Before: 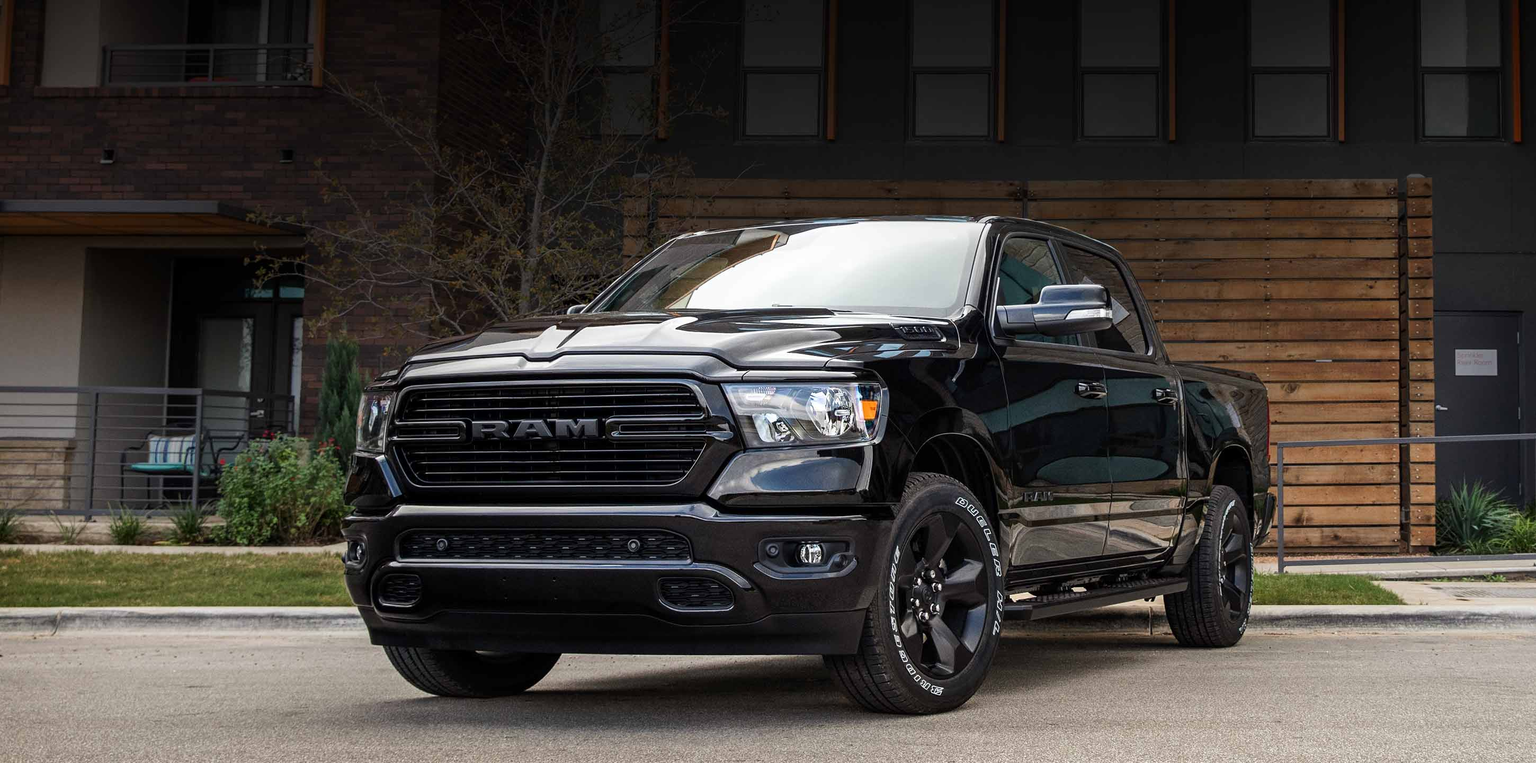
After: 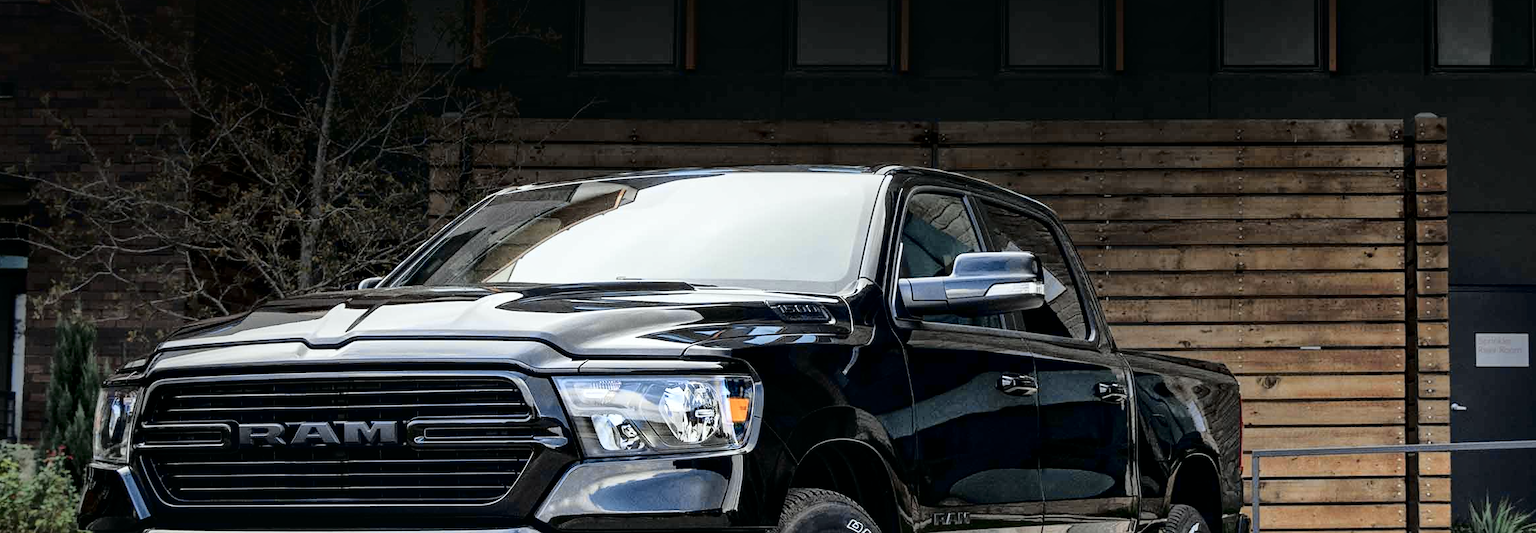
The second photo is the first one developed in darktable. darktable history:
crop: left 18.38%, top 11.092%, right 2.134%, bottom 33.217%
tone curve: curves: ch0 [(0.014, 0.013) (0.088, 0.043) (0.208, 0.176) (0.257, 0.267) (0.406, 0.483) (0.489, 0.556) (0.667, 0.73) (0.793, 0.851) (0.994, 0.974)]; ch1 [(0, 0) (0.161, 0.092) (0.35, 0.33) (0.392, 0.392) (0.457, 0.467) (0.505, 0.497) (0.537, 0.518) (0.553, 0.53) (0.58, 0.567) (0.739, 0.697) (1, 1)]; ch2 [(0, 0) (0.346, 0.362) (0.448, 0.419) (0.502, 0.499) (0.533, 0.517) (0.556, 0.533) (0.629, 0.619) (0.717, 0.678) (1, 1)], color space Lab, independent channels, preserve colors none
color correction: highlights a* -0.182, highlights b* -0.124
local contrast: mode bilateral grid, contrast 20, coarseness 50, detail 141%, midtone range 0.2
